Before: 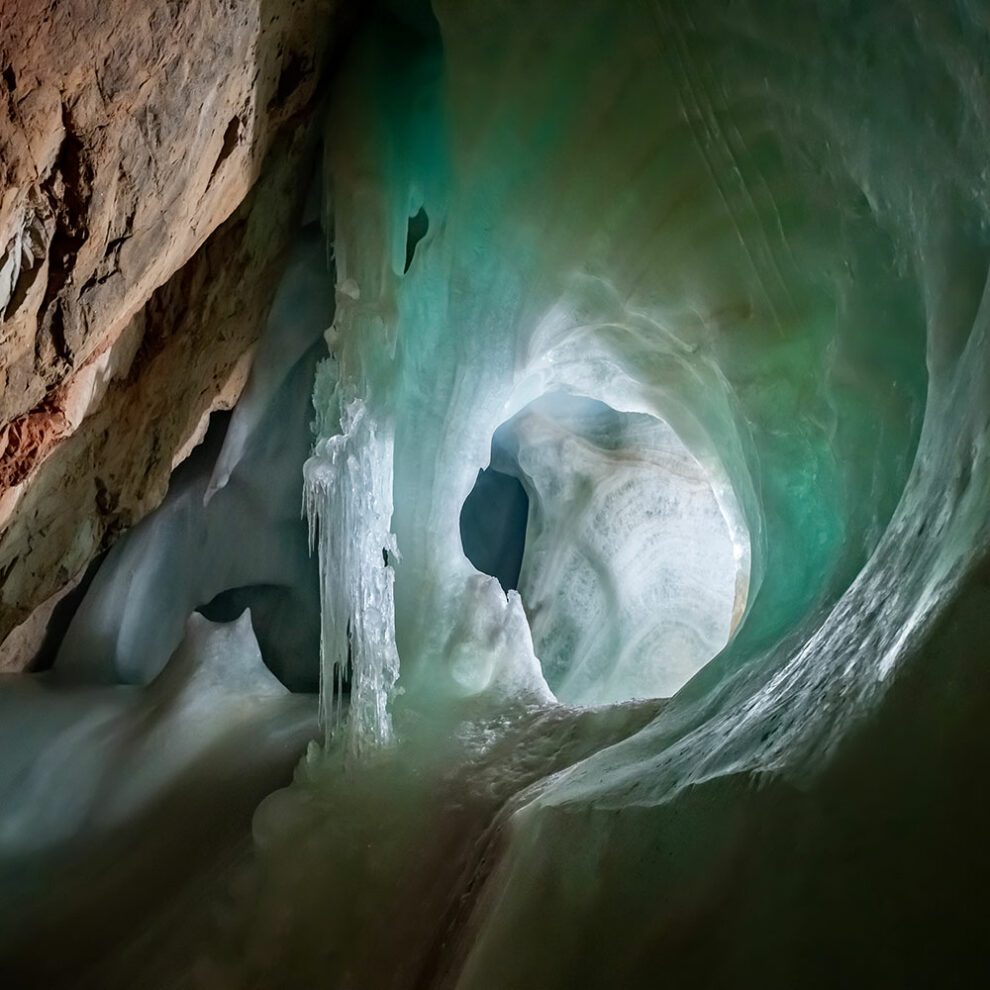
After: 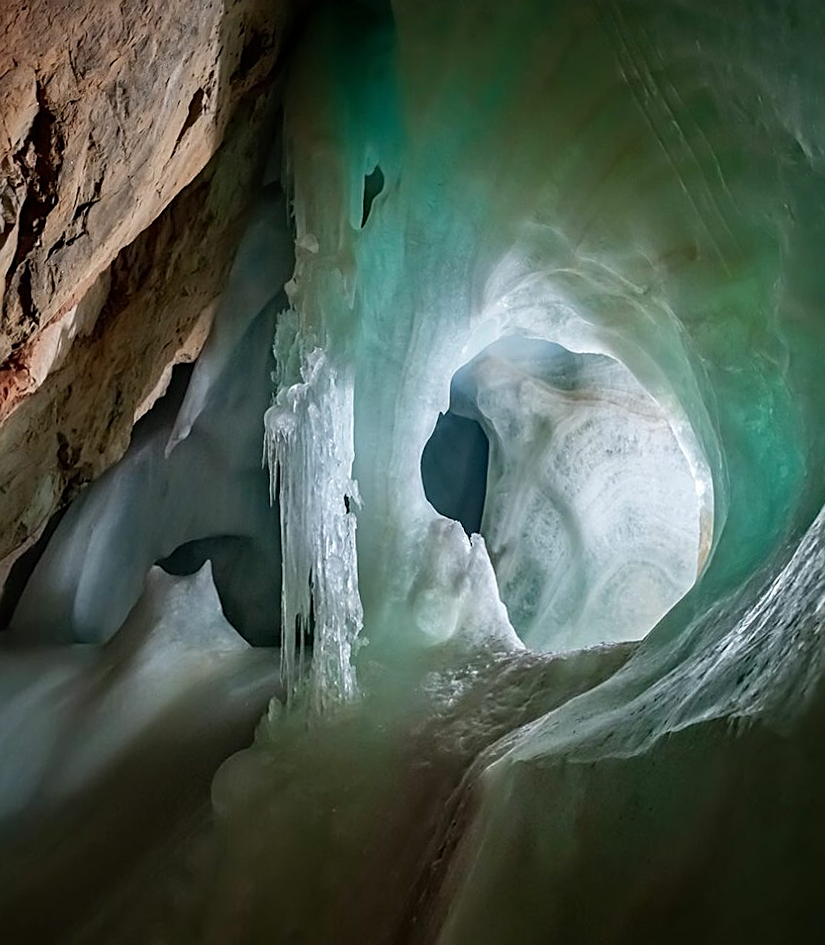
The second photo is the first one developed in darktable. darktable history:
crop and rotate: left 1.088%, right 8.807%
sharpen: on, module defaults
rotate and perspective: rotation -1.68°, lens shift (vertical) -0.146, crop left 0.049, crop right 0.912, crop top 0.032, crop bottom 0.96
